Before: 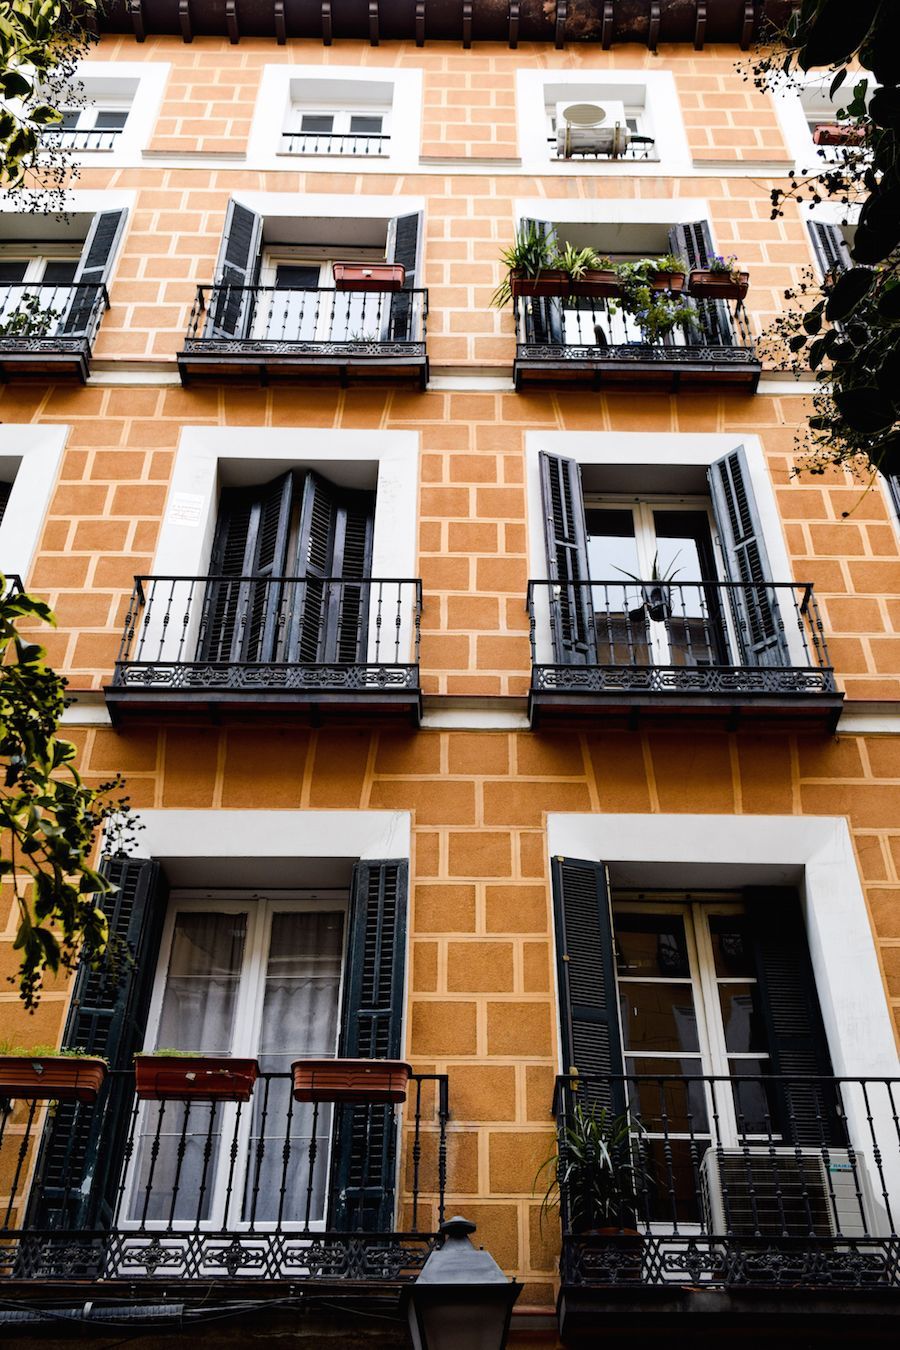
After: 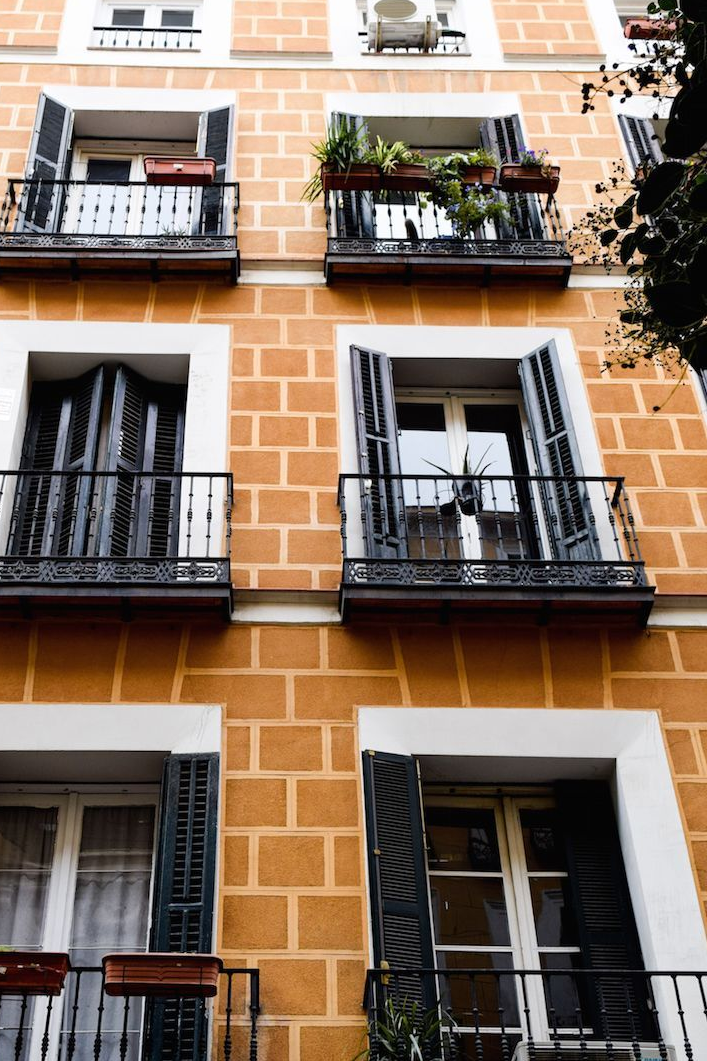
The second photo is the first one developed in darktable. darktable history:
crop and rotate: left 21.031%, top 7.861%, right 0.33%, bottom 13.496%
